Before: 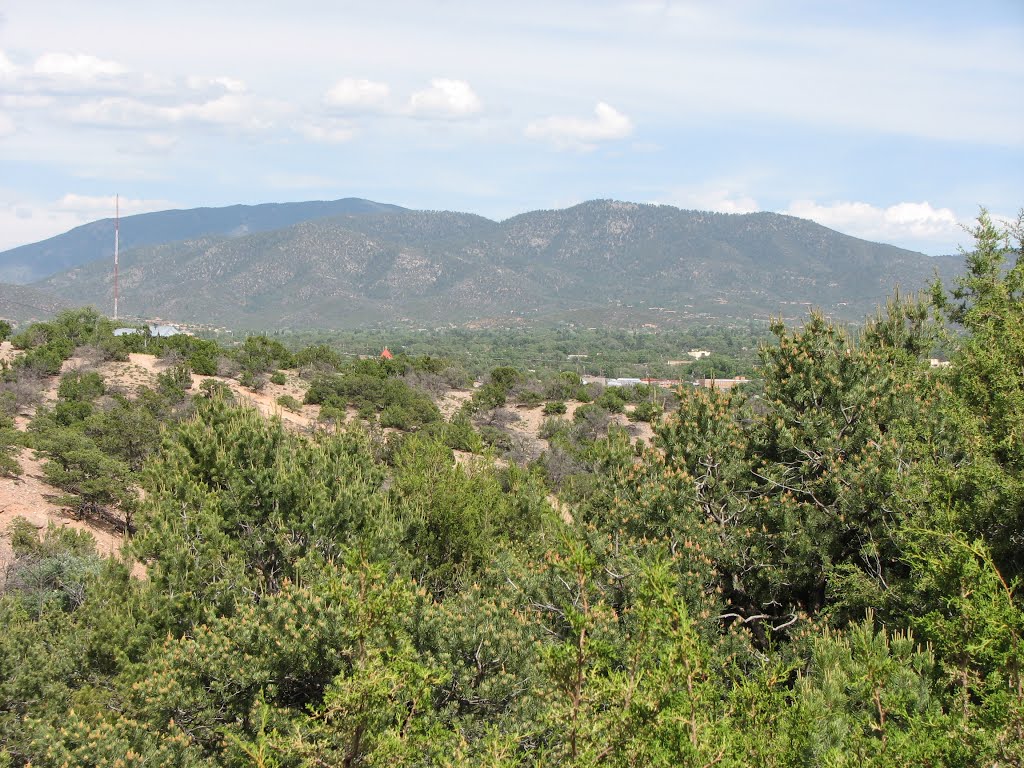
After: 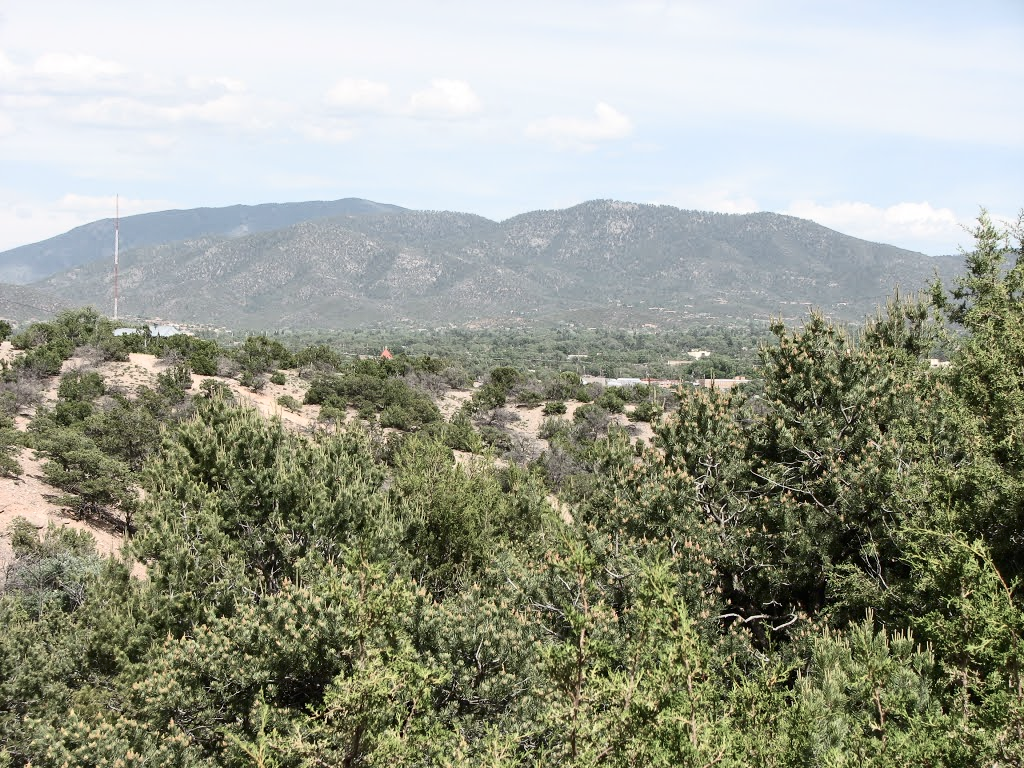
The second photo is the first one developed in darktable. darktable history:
contrast brightness saturation: contrast 0.253, saturation -0.319
